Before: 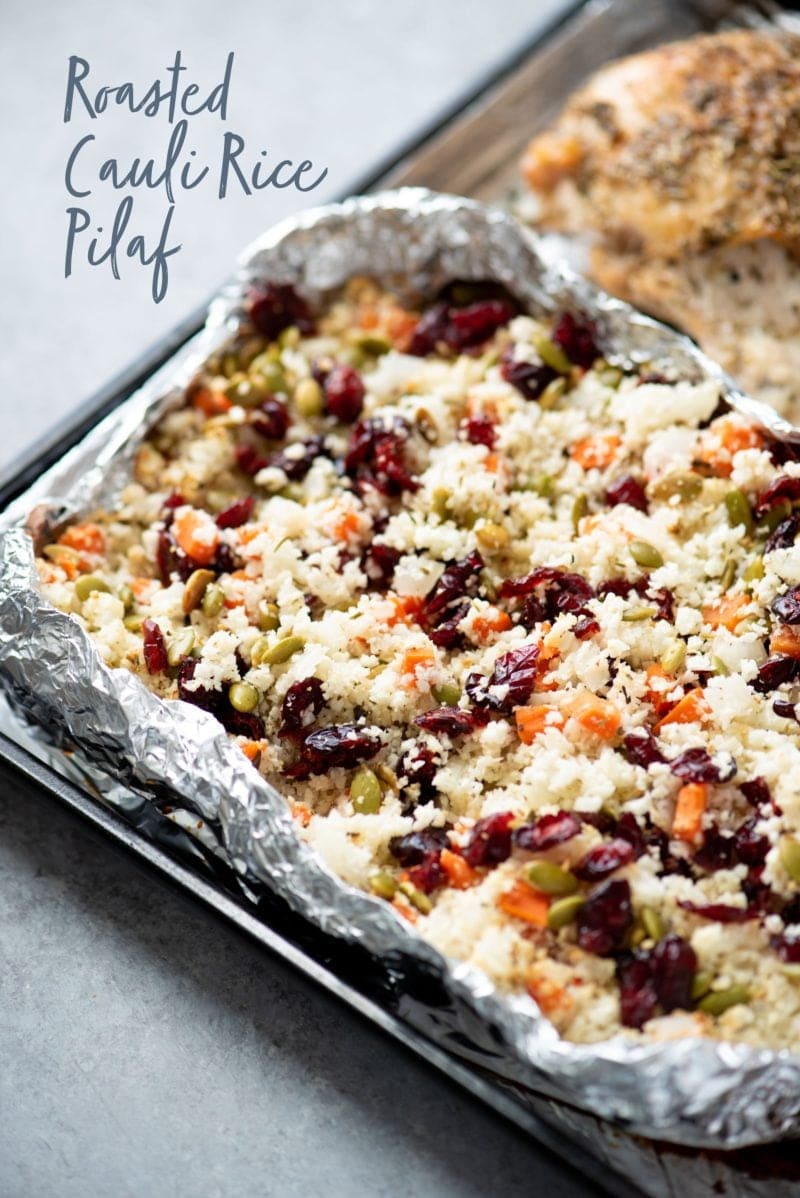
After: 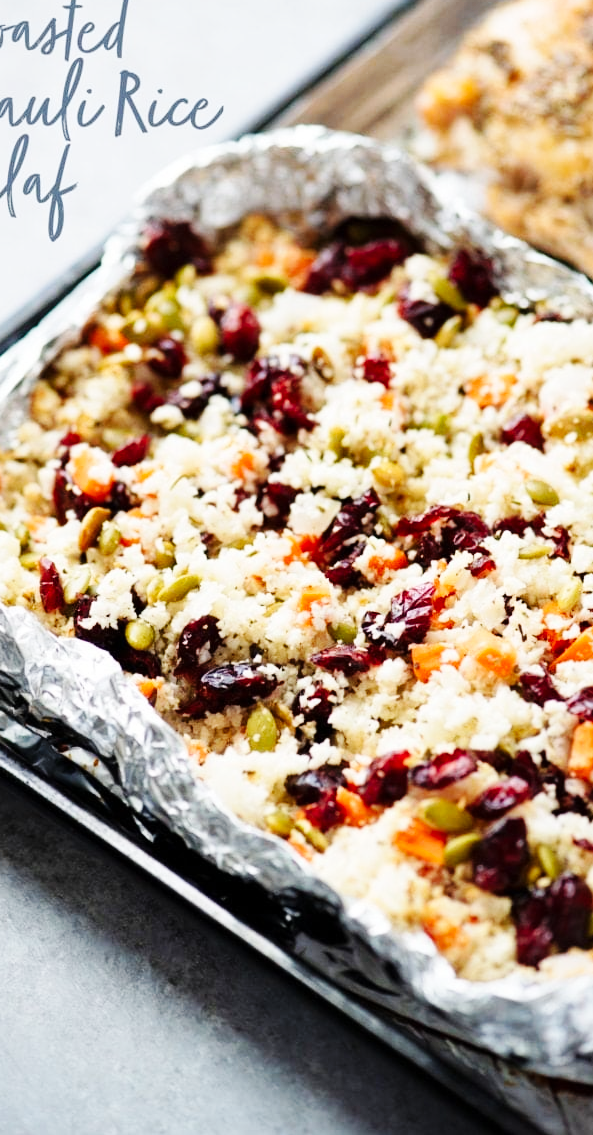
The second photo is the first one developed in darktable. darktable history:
crop and rotate: left 13.15%, top 5.251%, right 12.609%
base curve: curves: ch0 [(0, 0) (0.032, 0.025) (0.121, 0.166) (0.206, 0.329) (0.605, 0.79) (1, 1)], preserve colors none
